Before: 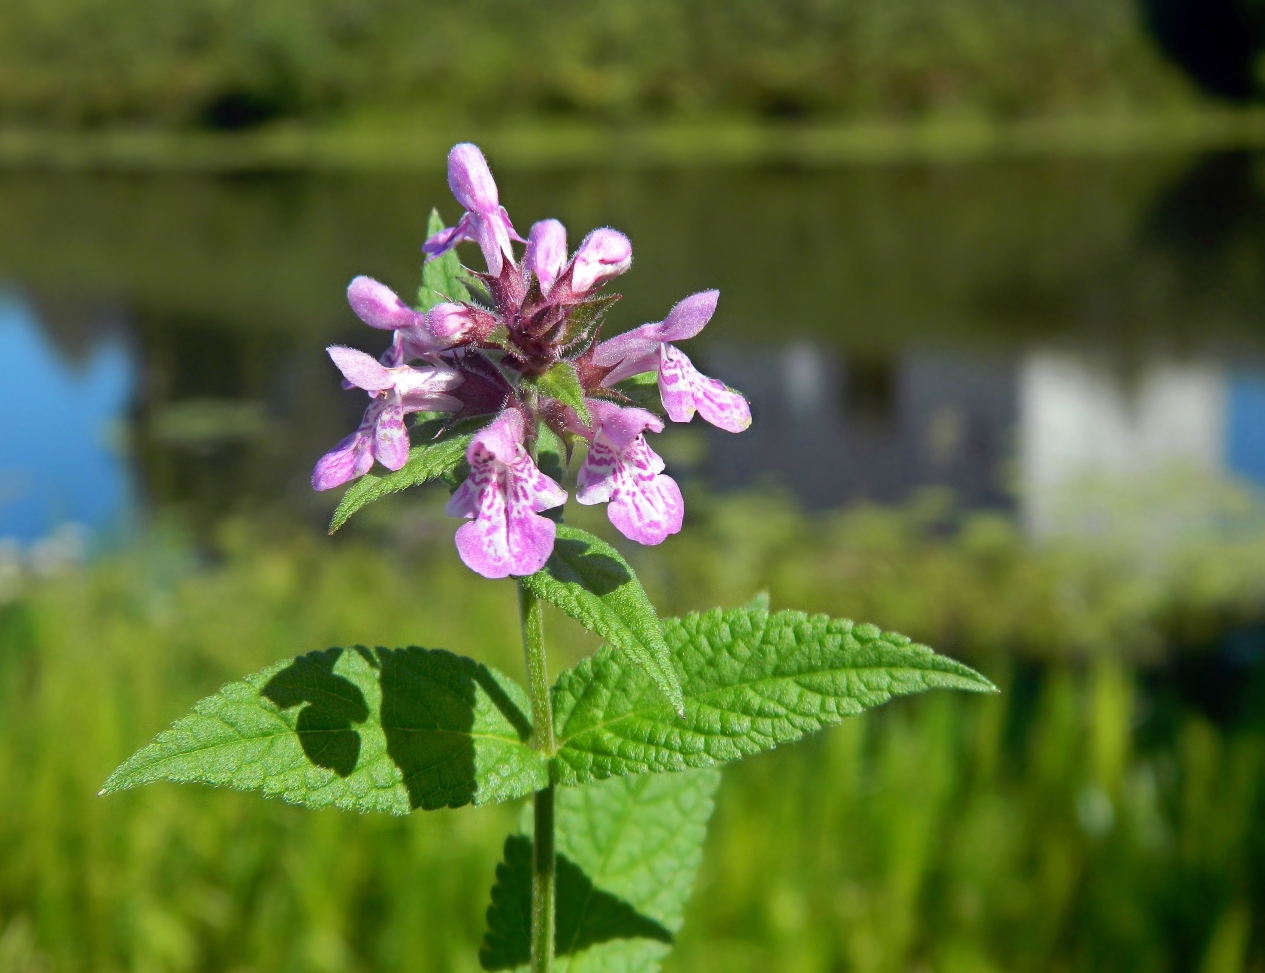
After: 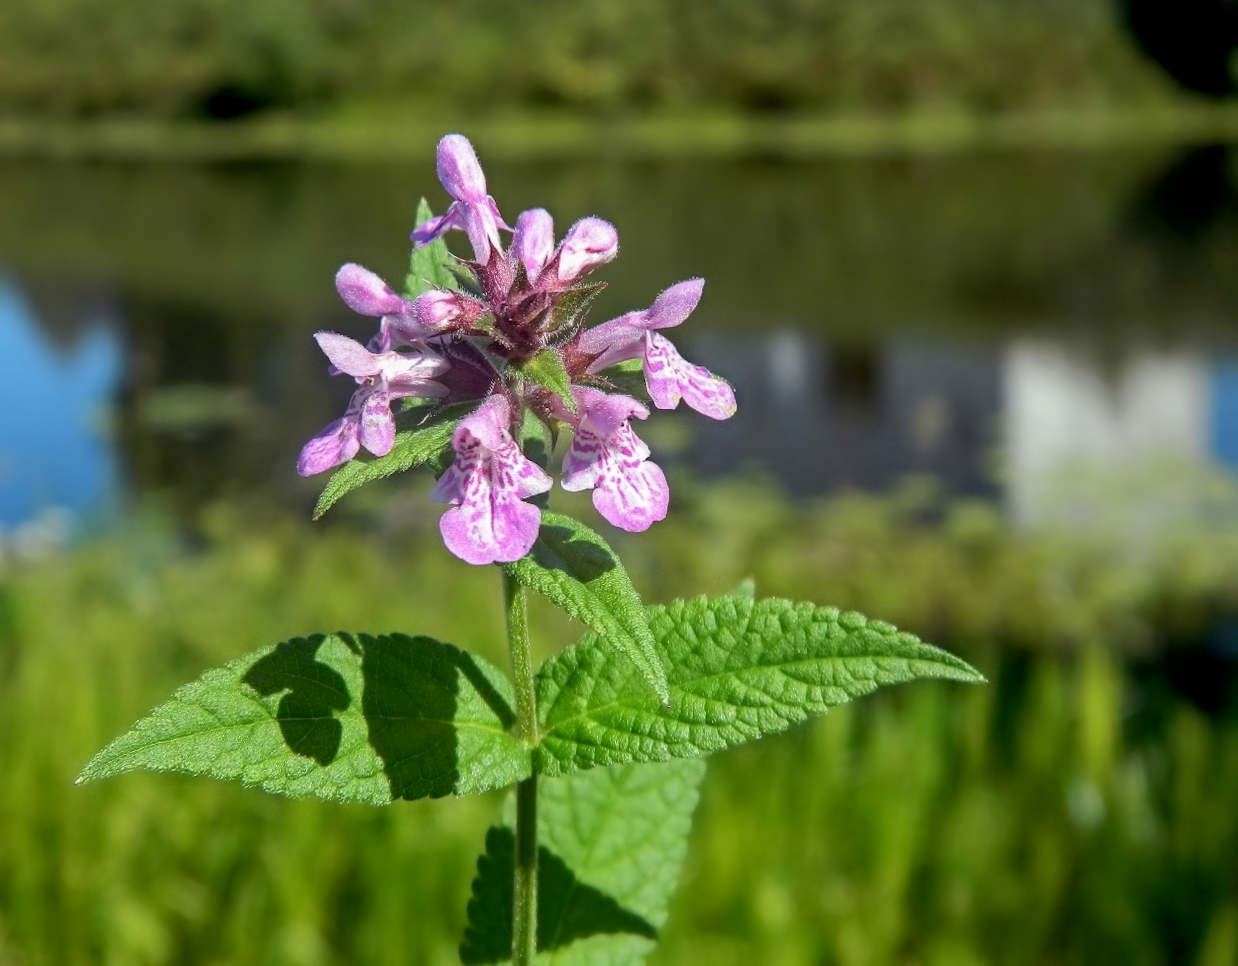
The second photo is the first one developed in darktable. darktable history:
local contrast: on, module defaults
rotate and perspective: rotation 0.226°, lens shift (vertical) -0.042, crop left 0.023, crop right 0.982, crop top 0.006, crop bottom 0.994
shadows and highlights: shadows 25, white point adjustment -3, highlights -30
bloom: size 15%, threshold 97%, strength 7%
contrast equalizer: y [[0.5 ×4, 0.525, 0.667], [0.5 ×6], [0.5 ×6], [0 ×4, 0.042, 0], [0, 0, 0.004, 0.1, 0.191, 0.131]]
white balance: emerald 1
